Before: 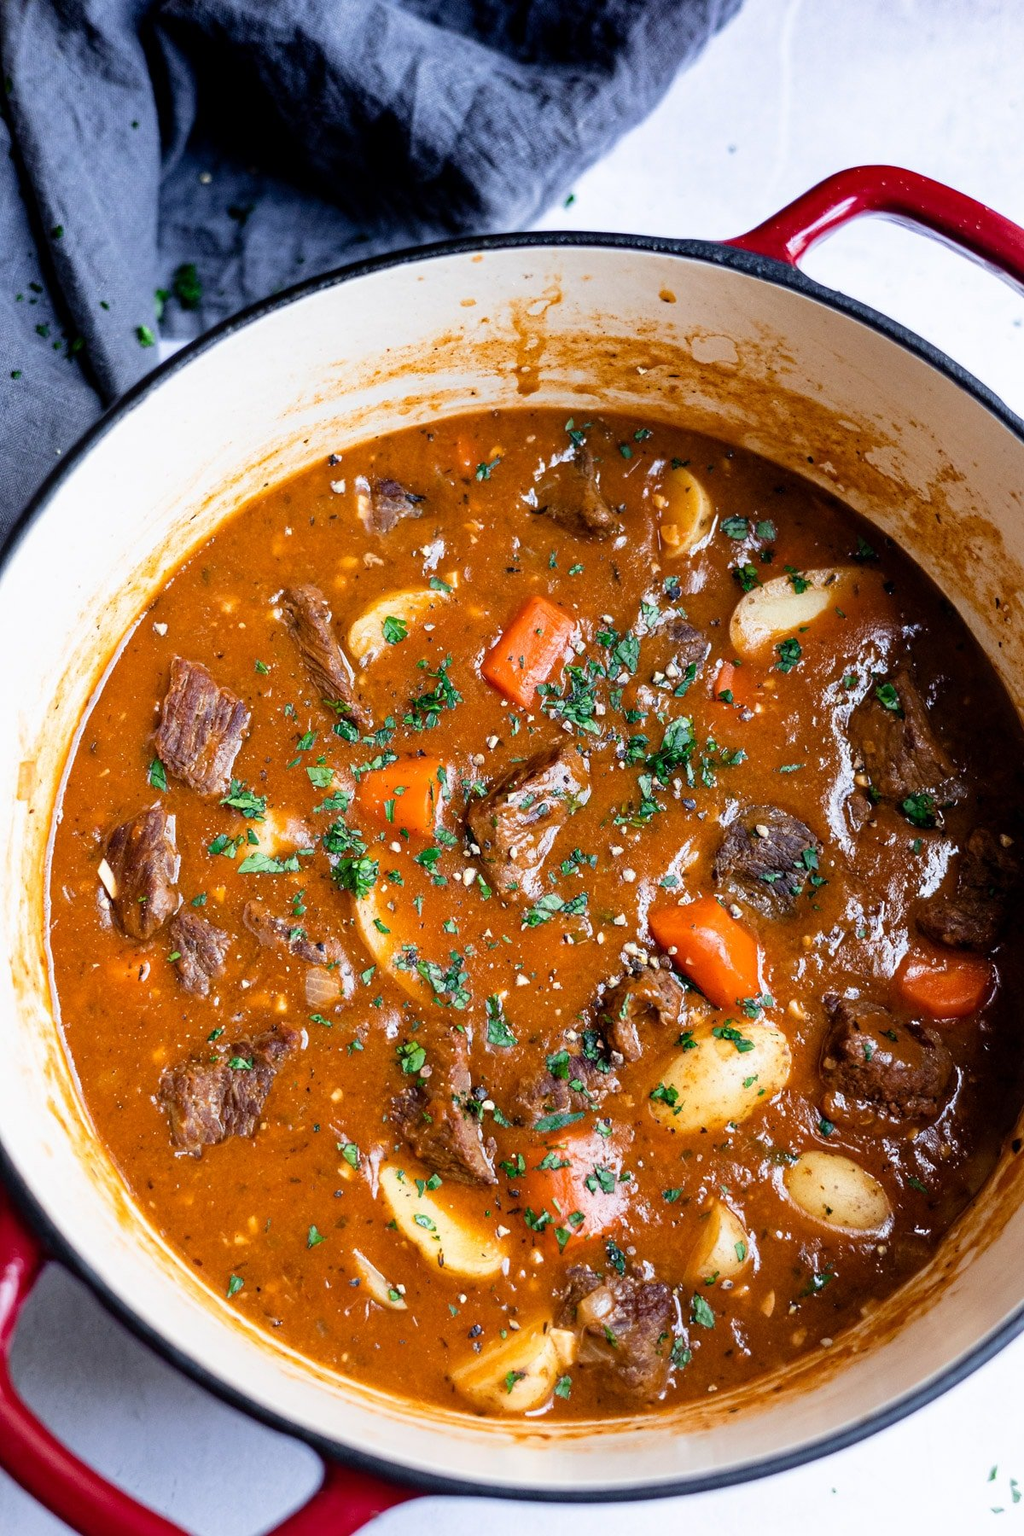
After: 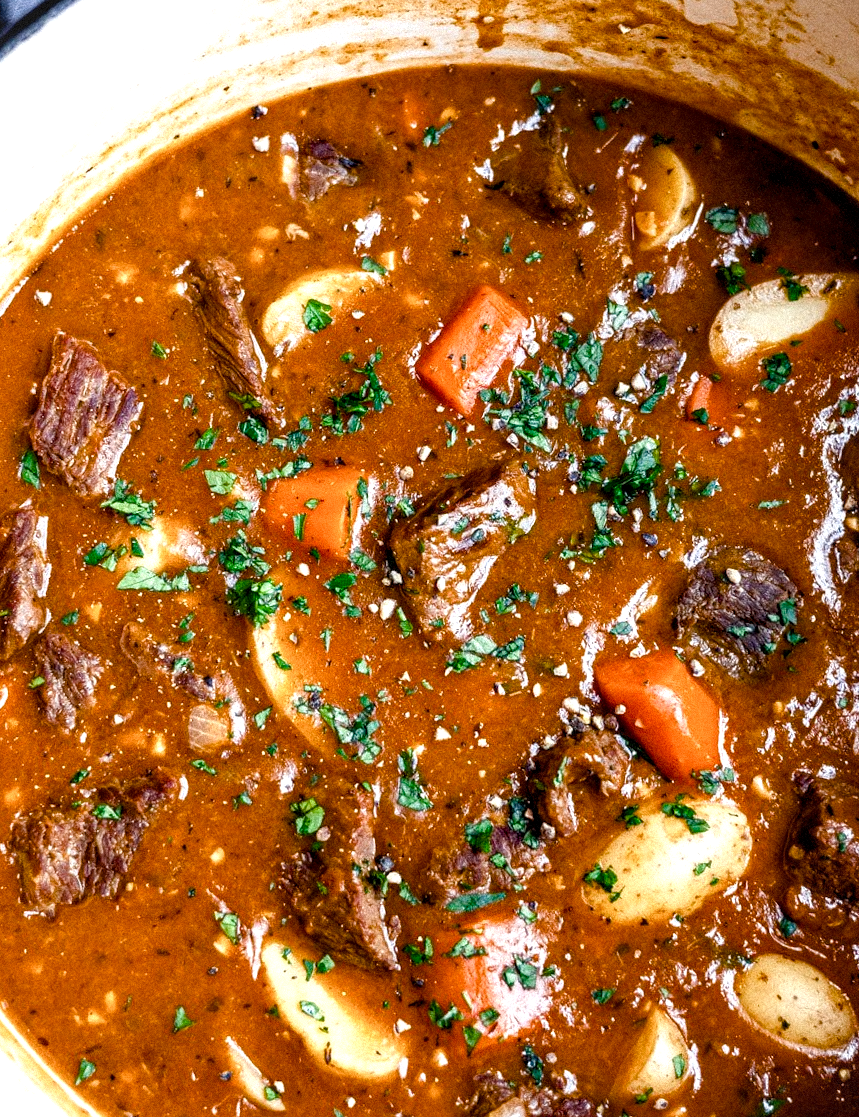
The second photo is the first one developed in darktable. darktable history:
color balance: mode lift, gamma, gain (sRGB), lift [0.97, 1, 1, 1], gamma [1.03, 1, 1, 1]
local contrast: on, module defaults
crop and rotate: angle -3.37°, left 9.79%, top 20.73%, right 12.42%, bottom 11.82%
color balance rgb: perceptual saturation grading › highlights -29.58%, perceptual saturation grading › mid-tones 29.47%, perceptual saturation grading › shadows 59.73%, perceptual brilliance grading › global brilliance -17.79%, perceptual brilliance grading › highlights 28.73%, global vibrance 15.44%
grain: mid-tones bias 0%
